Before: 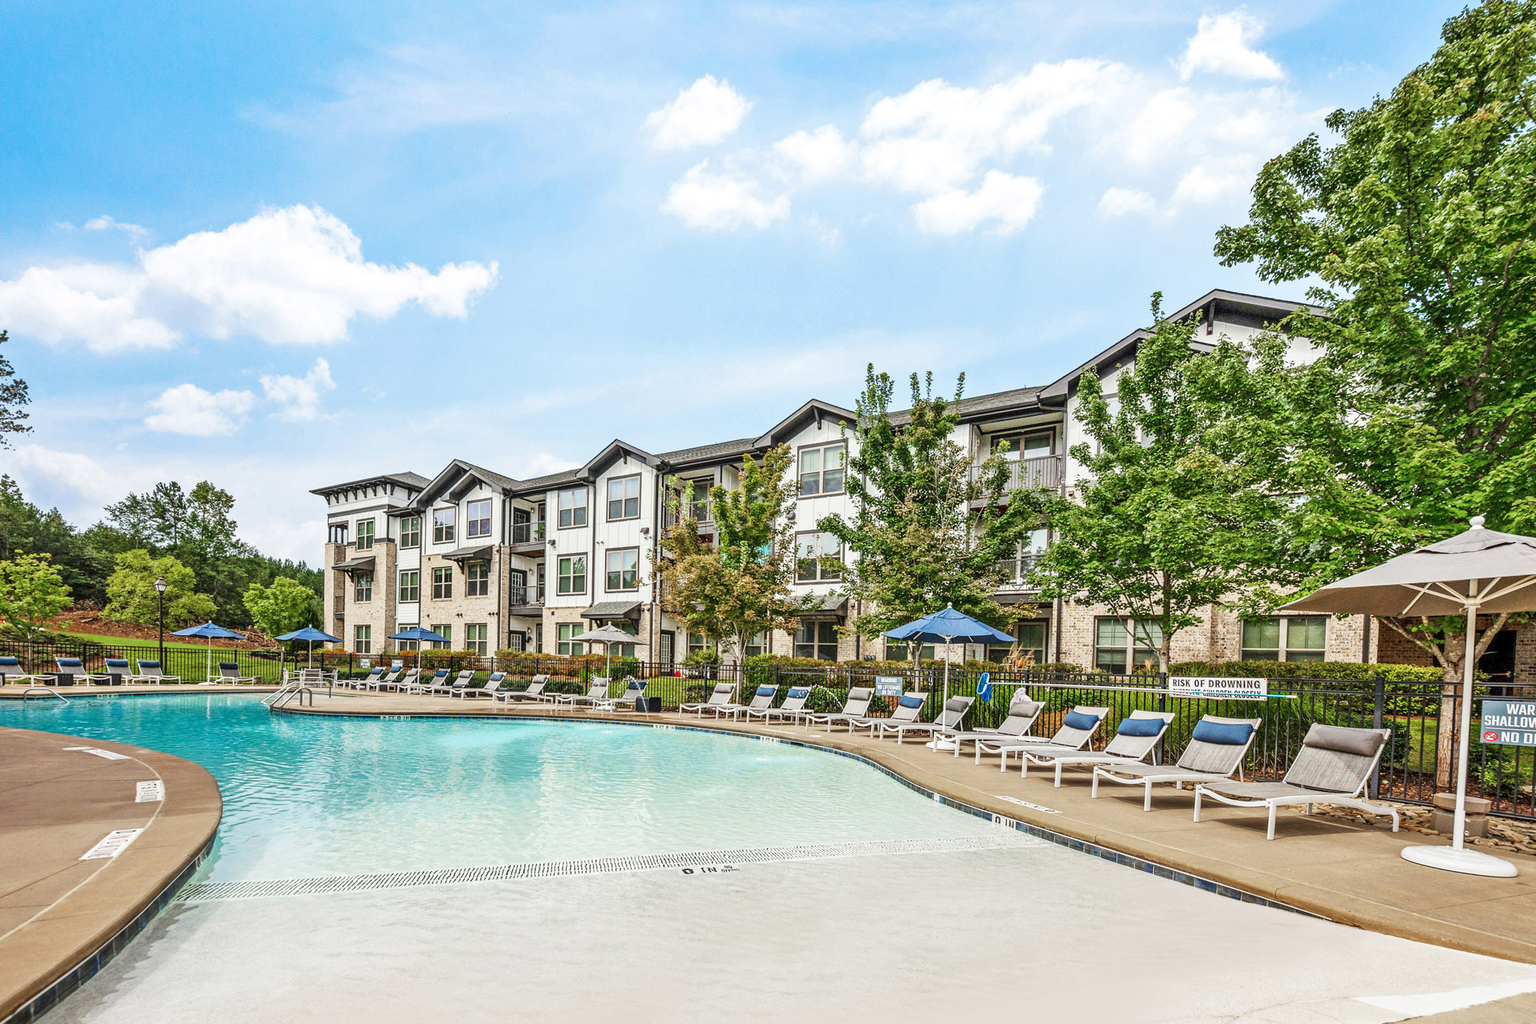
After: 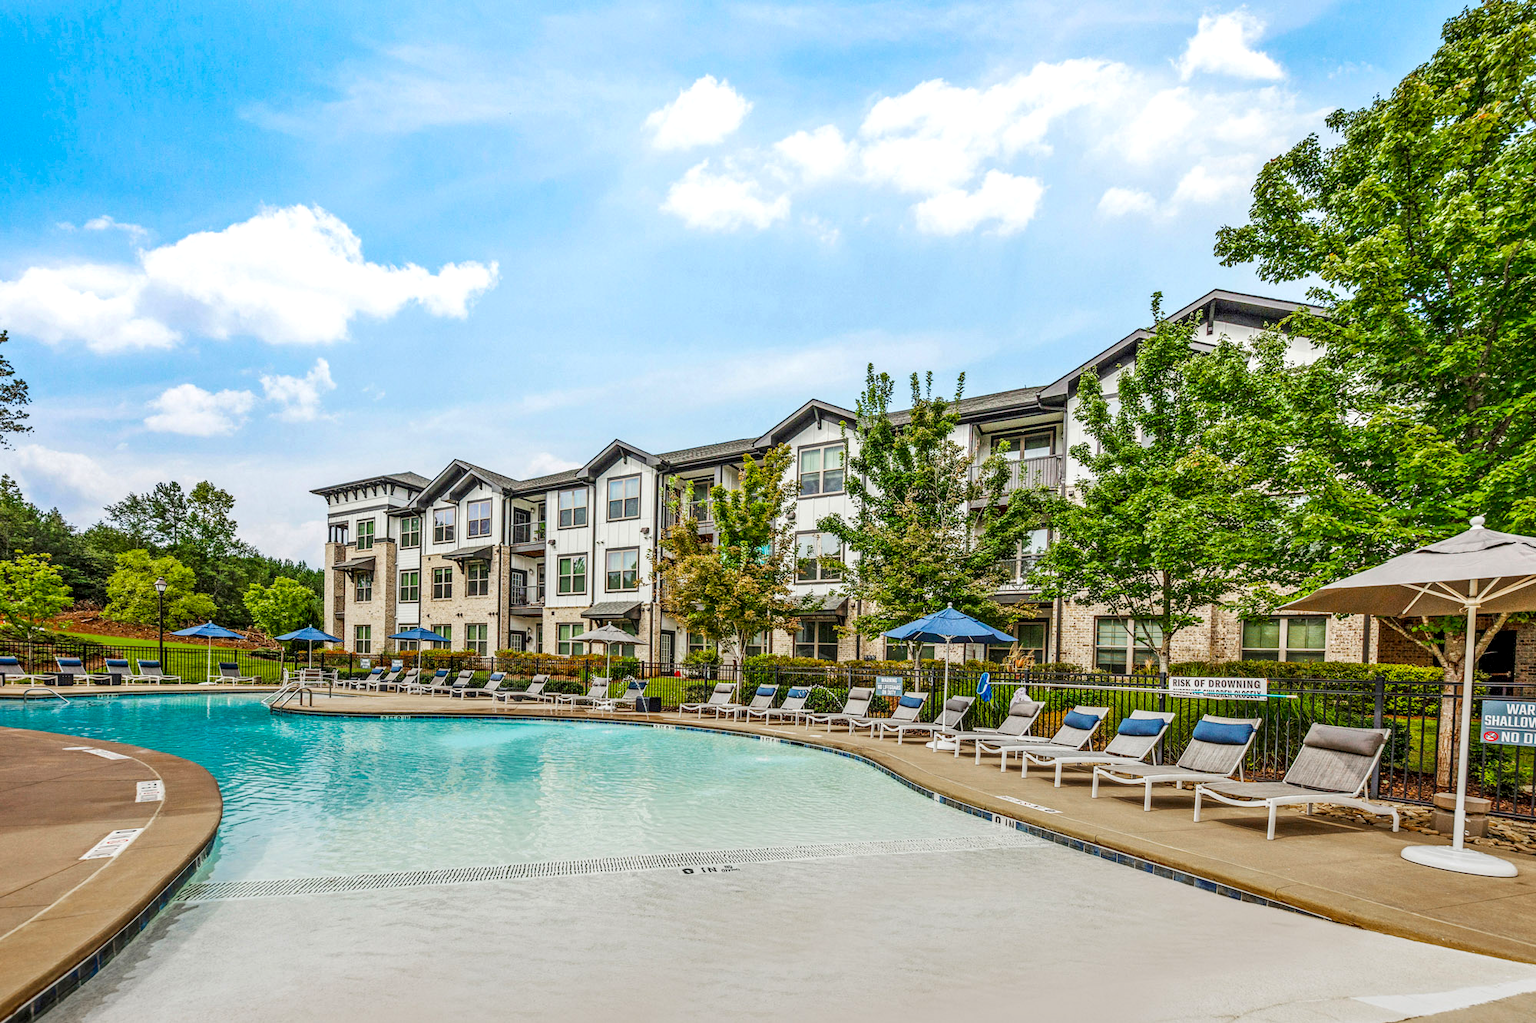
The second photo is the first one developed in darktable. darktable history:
local contrast: detail 130%
exposure: compensate highlight preservation false
color balance rgb: perceptual saturation grading › global saturation 20%, global vibrance 20%
graduated density: rotation -180°, offset 24.95
